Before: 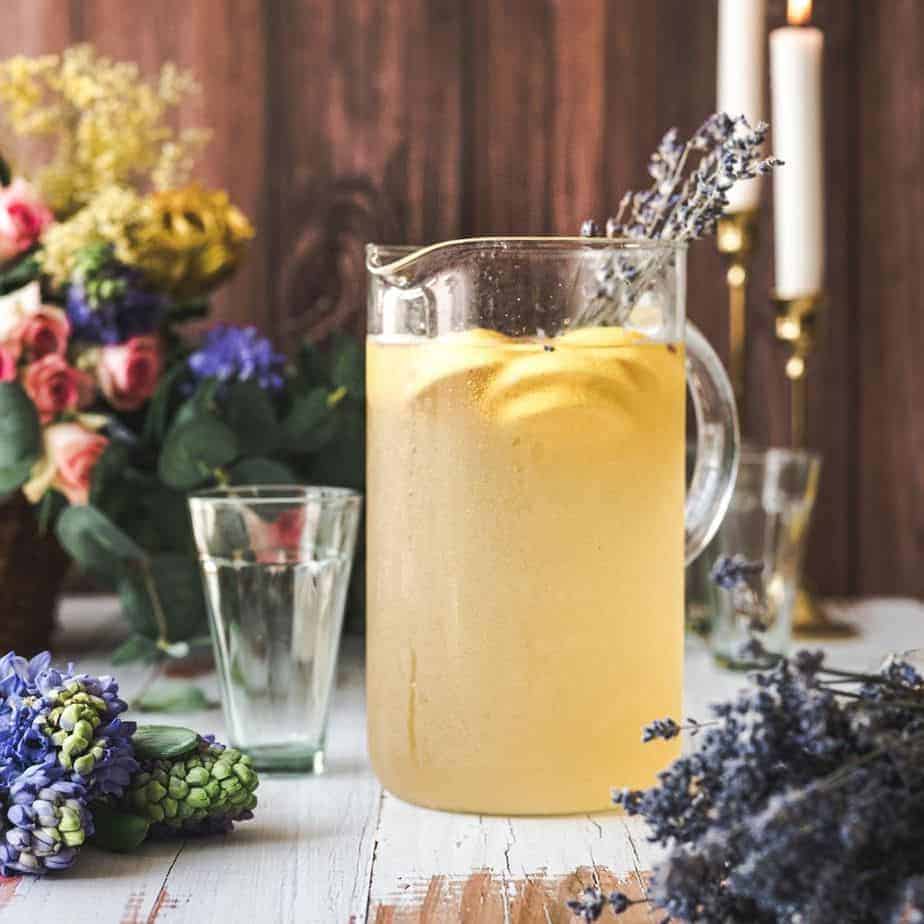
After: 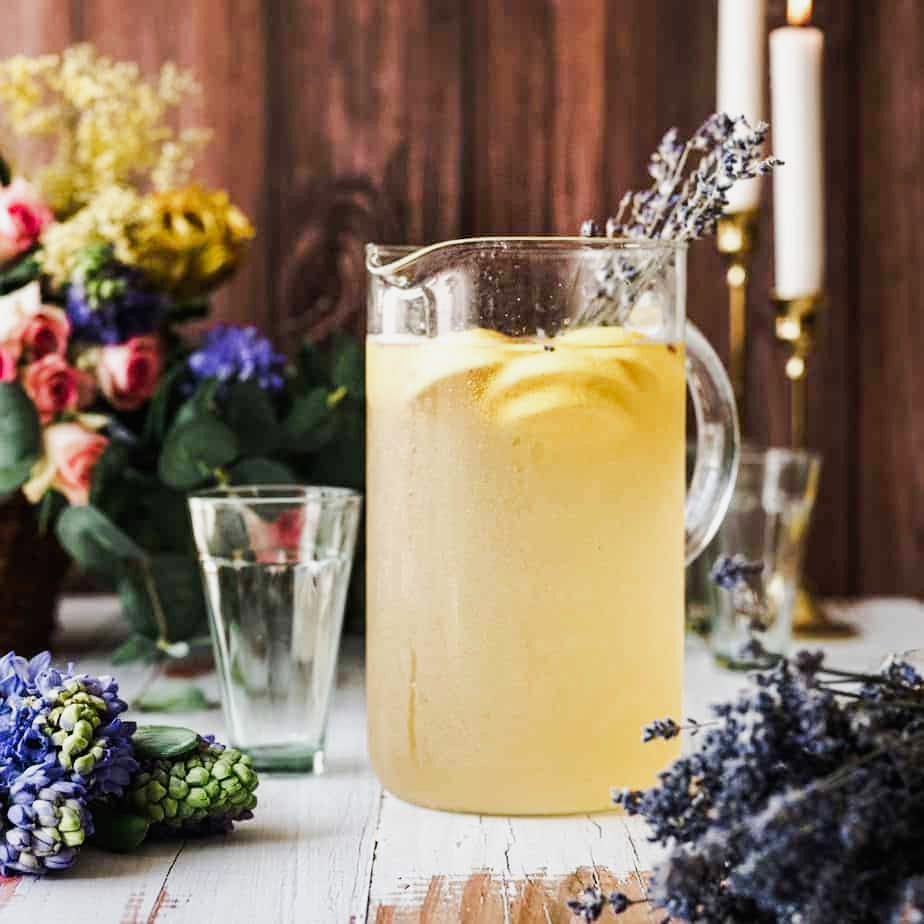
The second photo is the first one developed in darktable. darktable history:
filmic rgb: black relative exposure -16 EV, white relative exposure 5.25 EV, hardness 5.89, contrast 1.259, add noise in highlights 0.001, preserve chrominance no, color science v3 (2019), use custom middle-gray values true, contrast in highlights soft
